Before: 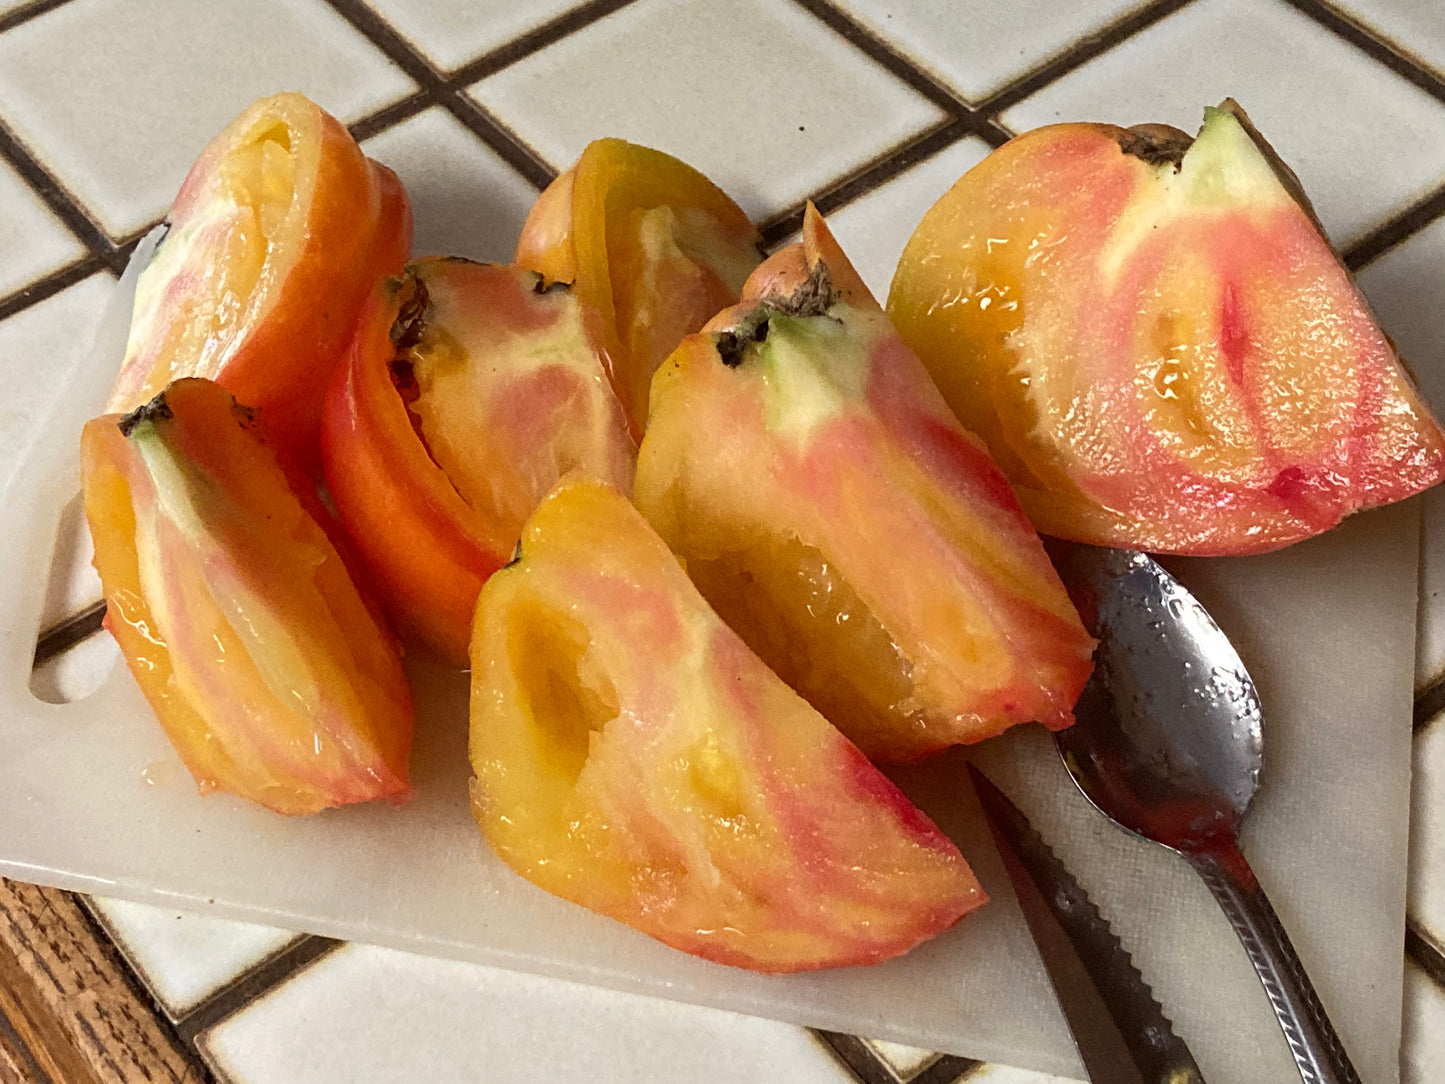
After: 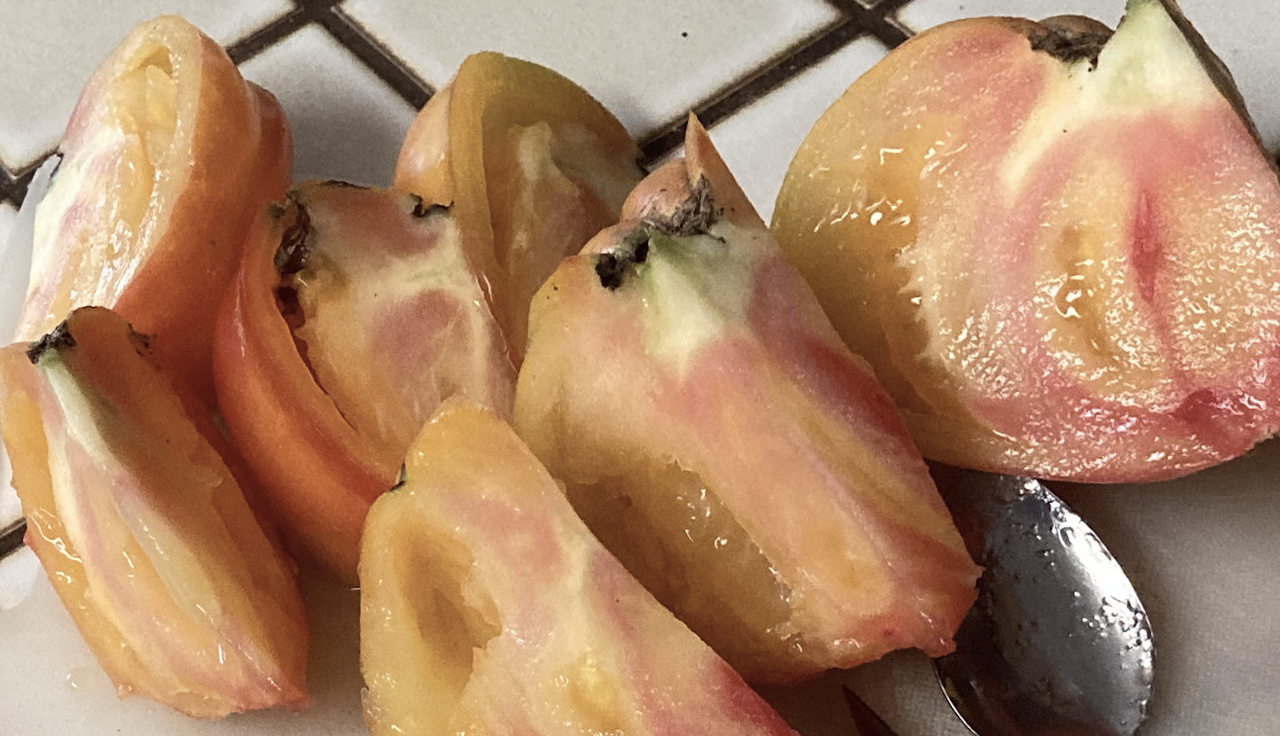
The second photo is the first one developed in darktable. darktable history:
rotate and perspective: rotation 0.062°, lens shift (vertical) 0.115, lens shift (horizontal) -0.133, crop left 0.047, crop right 0.94, crop top 0.061, crop bottom 0.94
contrast brightness saturation: contrast 0.1, saturation -0.36
crop: left 2.737%, top 7.287%, right 3.421%, bottom 20.179%
